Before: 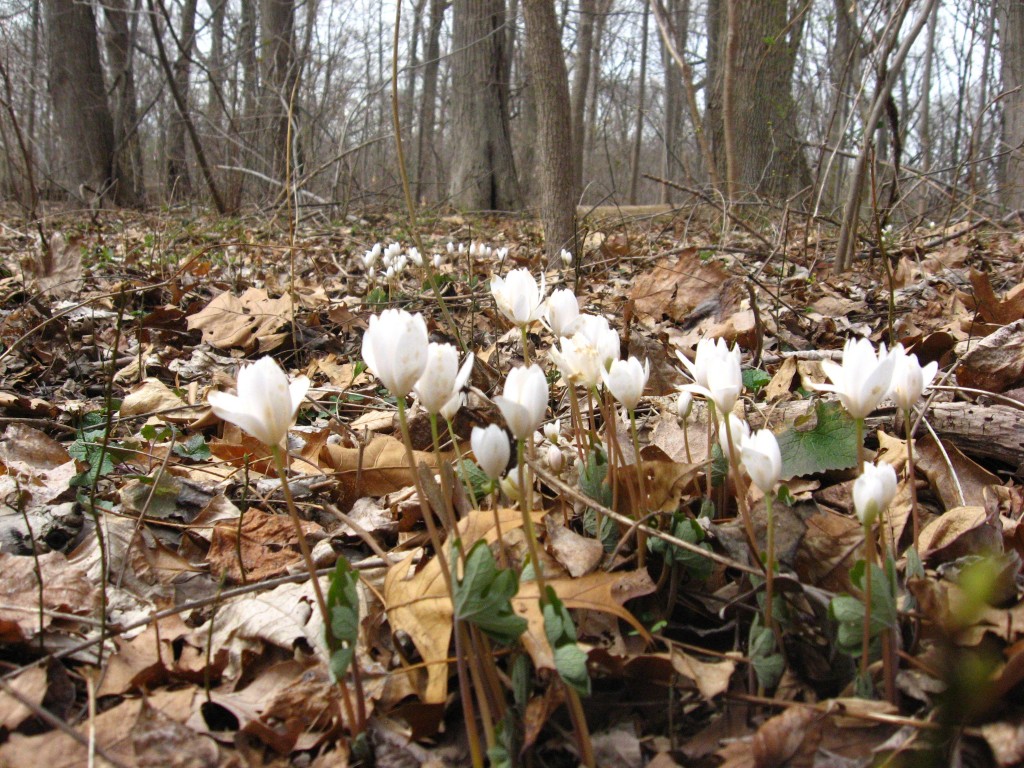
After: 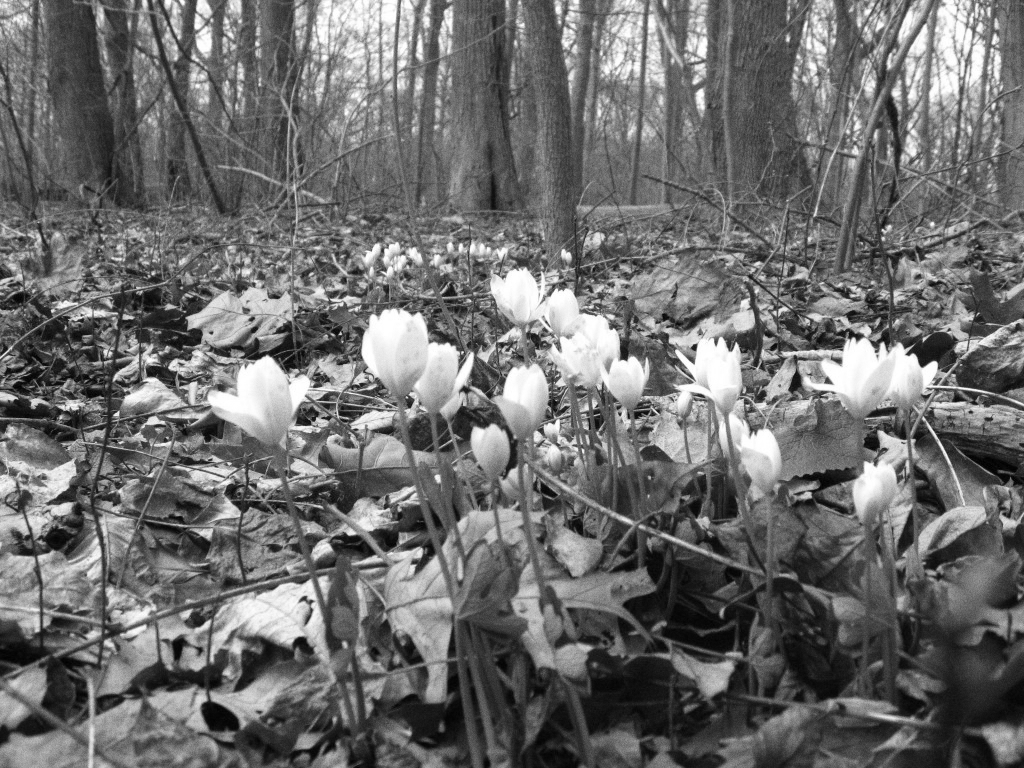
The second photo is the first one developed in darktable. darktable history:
grain: coarseness 0.09 ISO
monochrome: on, module defaults
